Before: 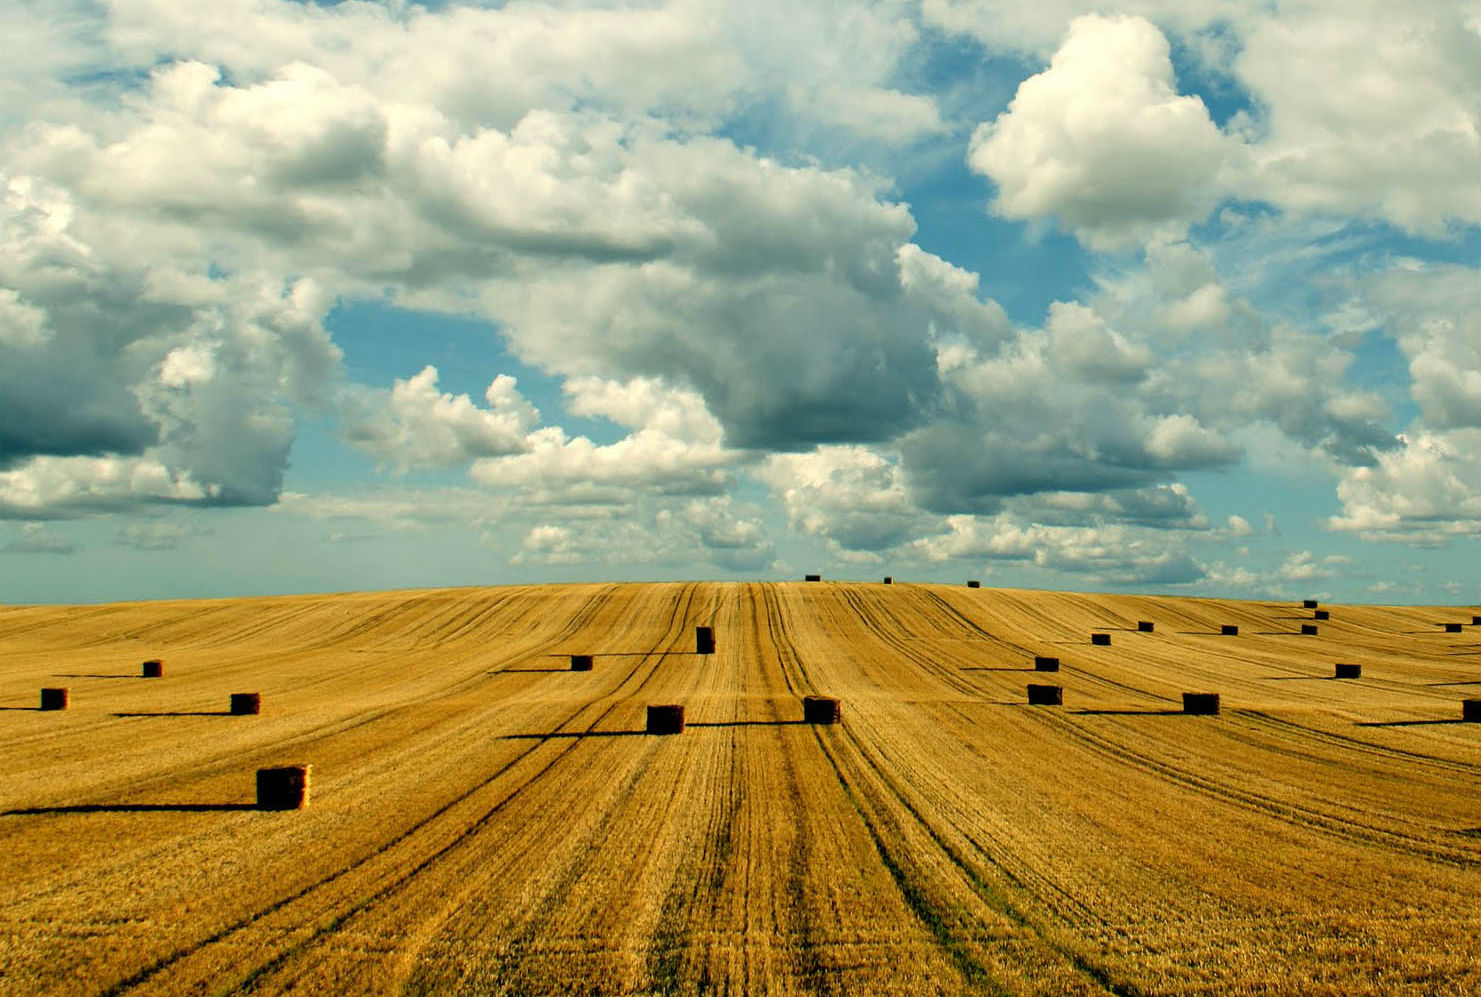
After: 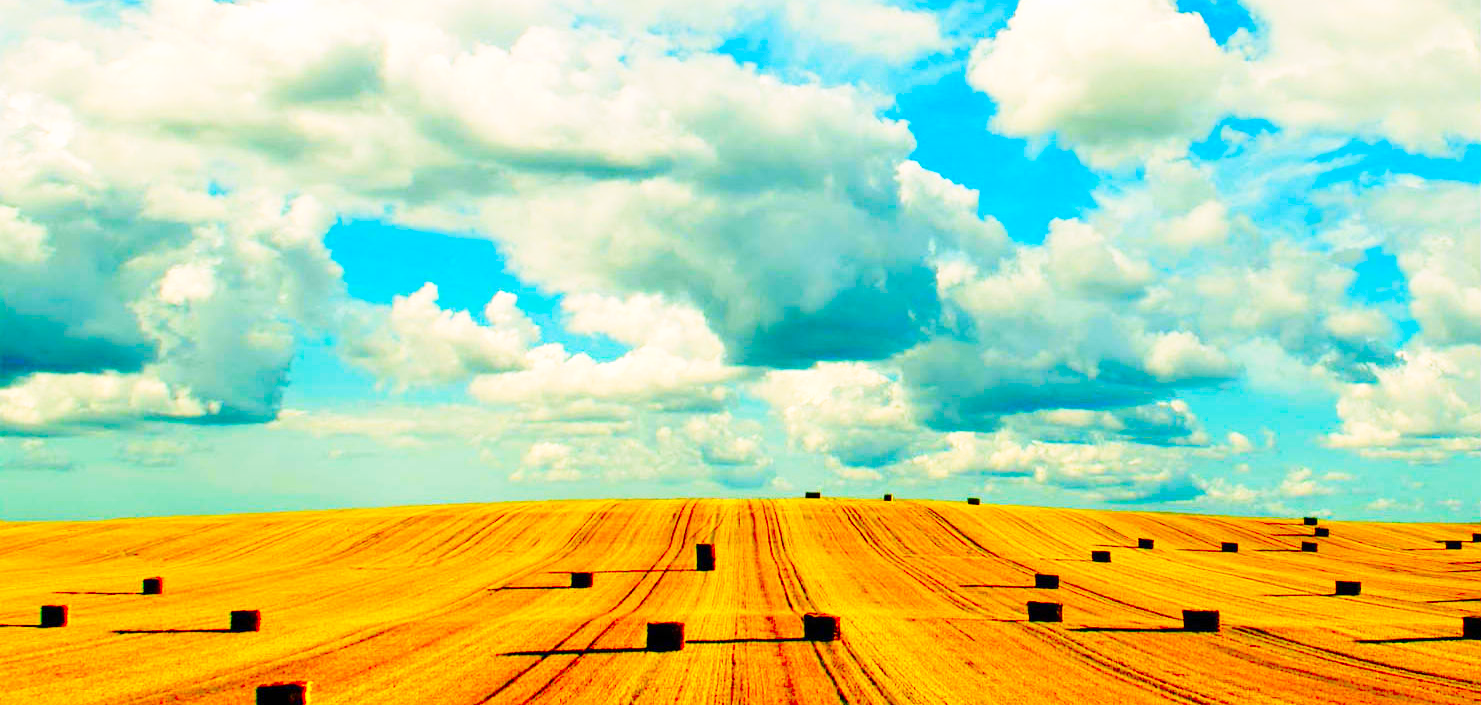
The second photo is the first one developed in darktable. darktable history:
crop and rotate: top 8.407%, bottom 20.842%
base curve: curves: ch0 [(0, 0) (0.032, 0.037) (0.105, 0.228) (0.435, 0.76) (0.856, 0.983) (1, 1)], preserve colors none
color correction: highlights a* 1.59, highlights b* -1.75, saturation 2.49
